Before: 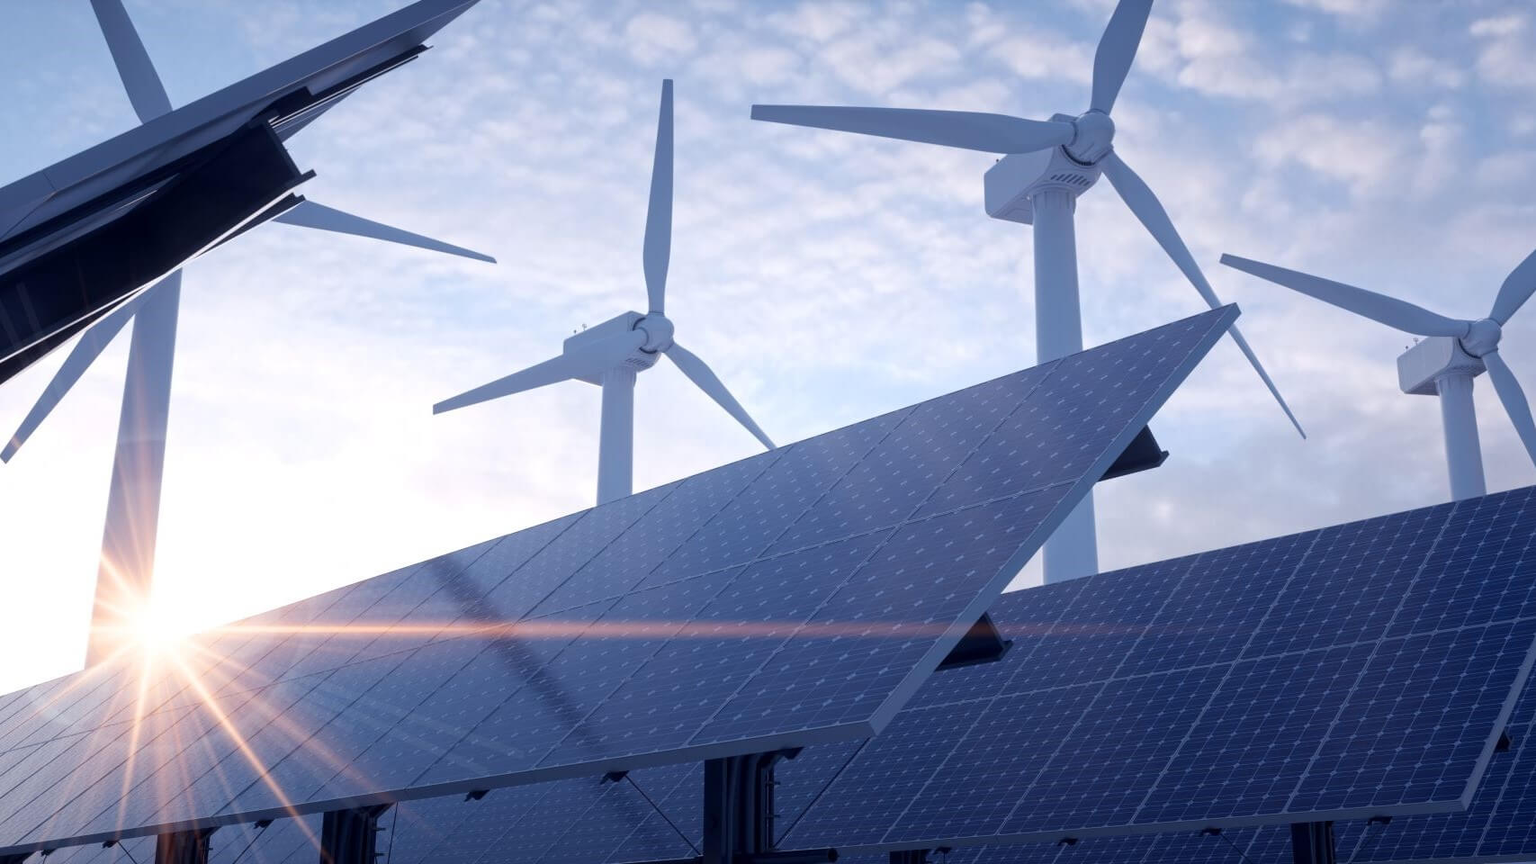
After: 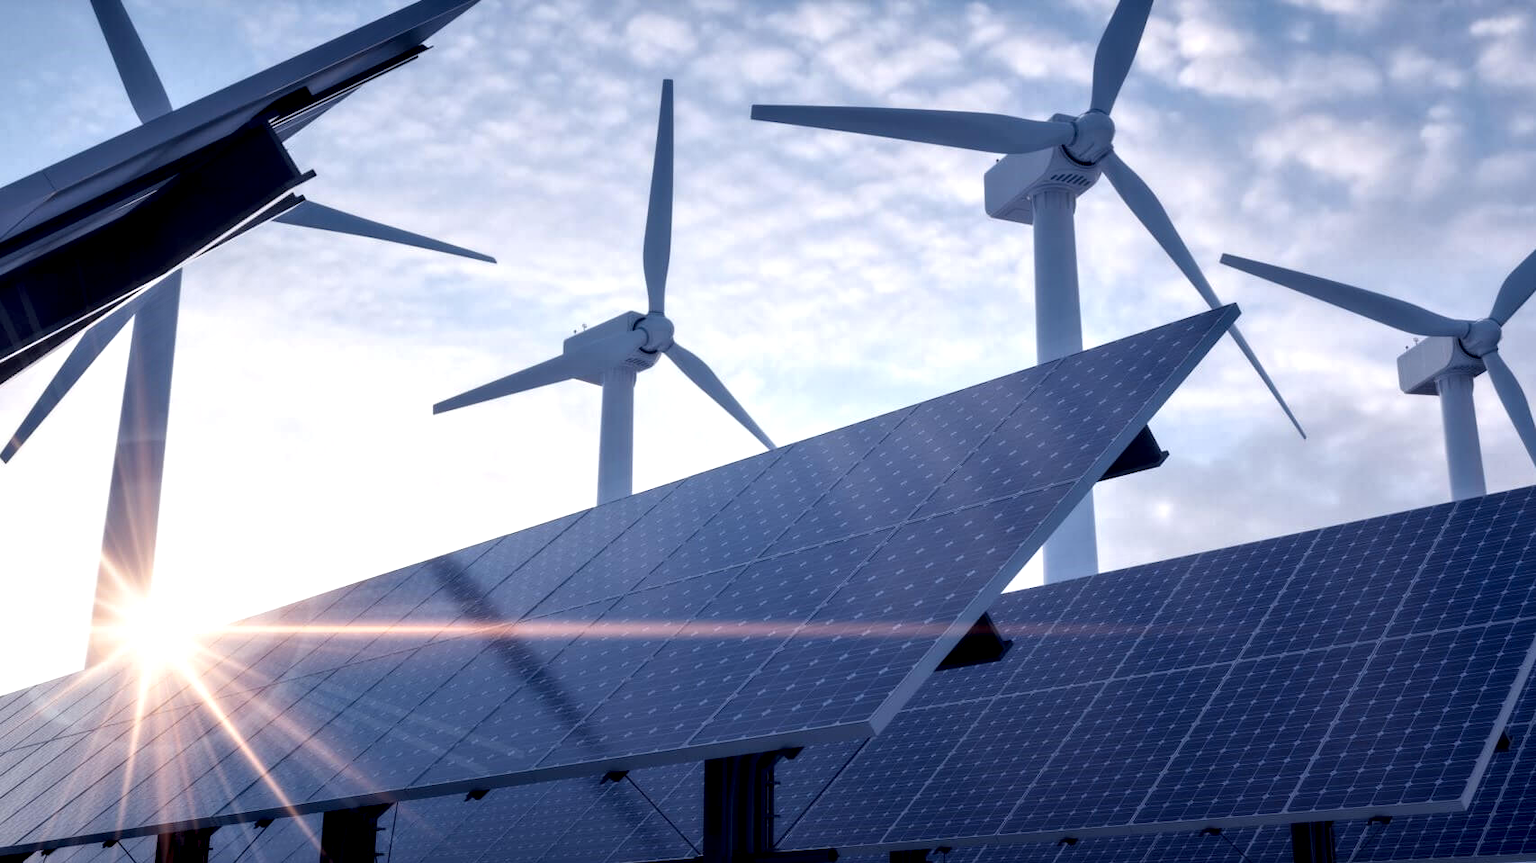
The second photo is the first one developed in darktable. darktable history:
contrast equalizer: octaves 7, y [[0.514, 0.573, 0.581, 0.508, 0.5, 0.5], [0.5 ×6], [0.5 ×6], [0 ×6], [0 ×6]]
local contrast: detail 134%, midtone range 0.746
